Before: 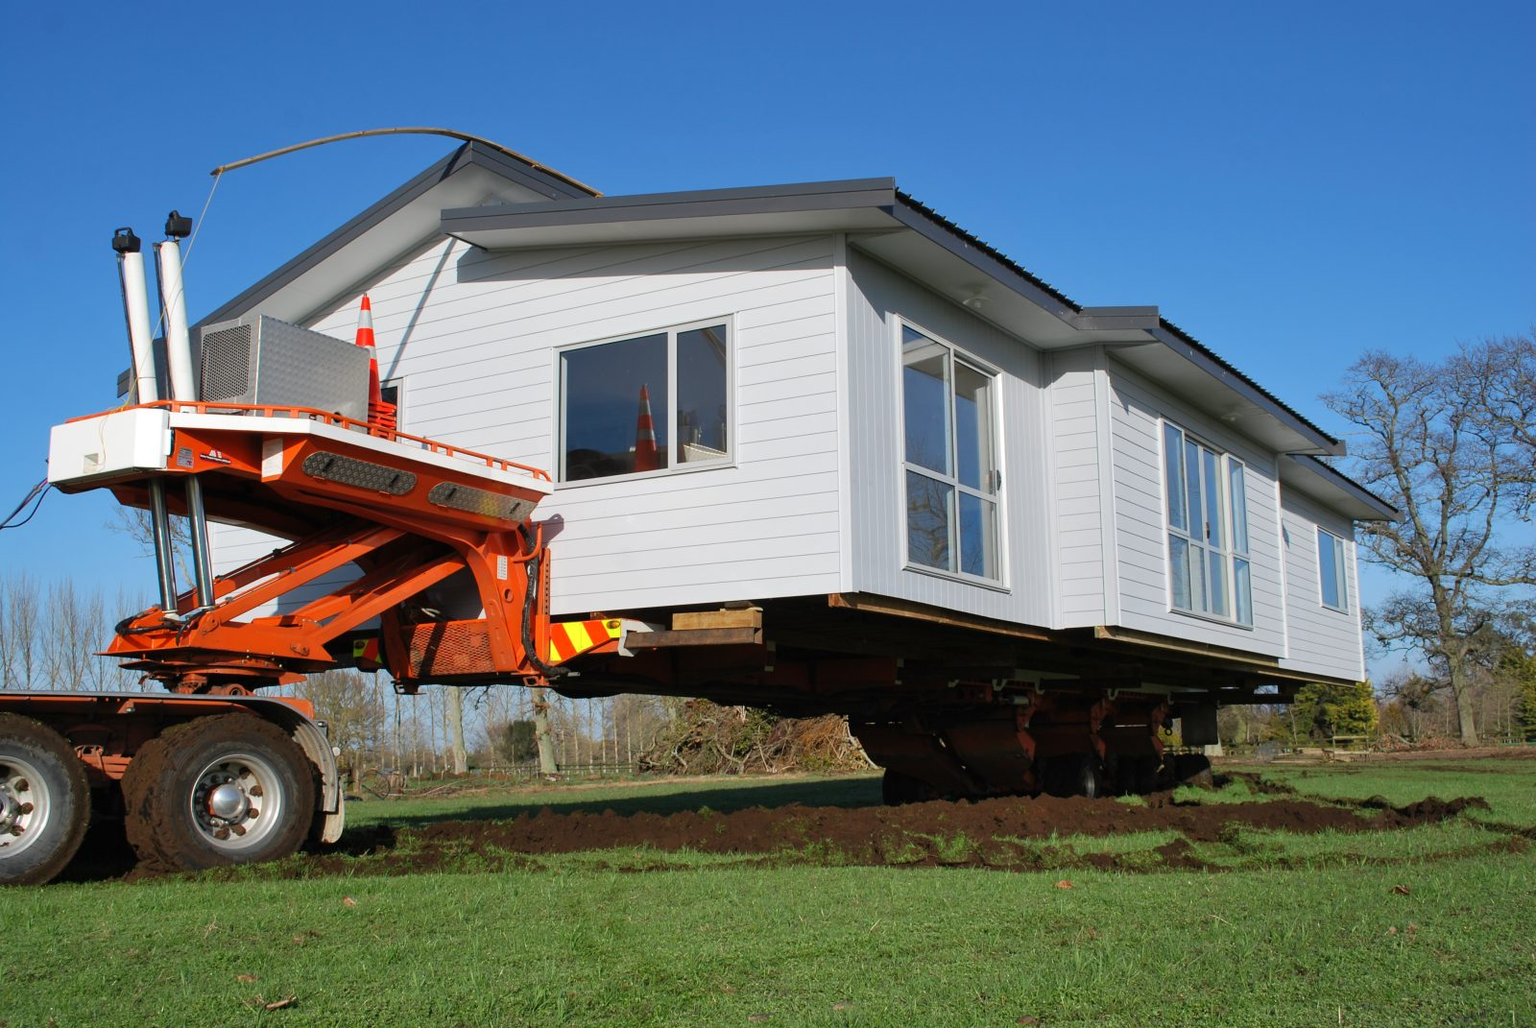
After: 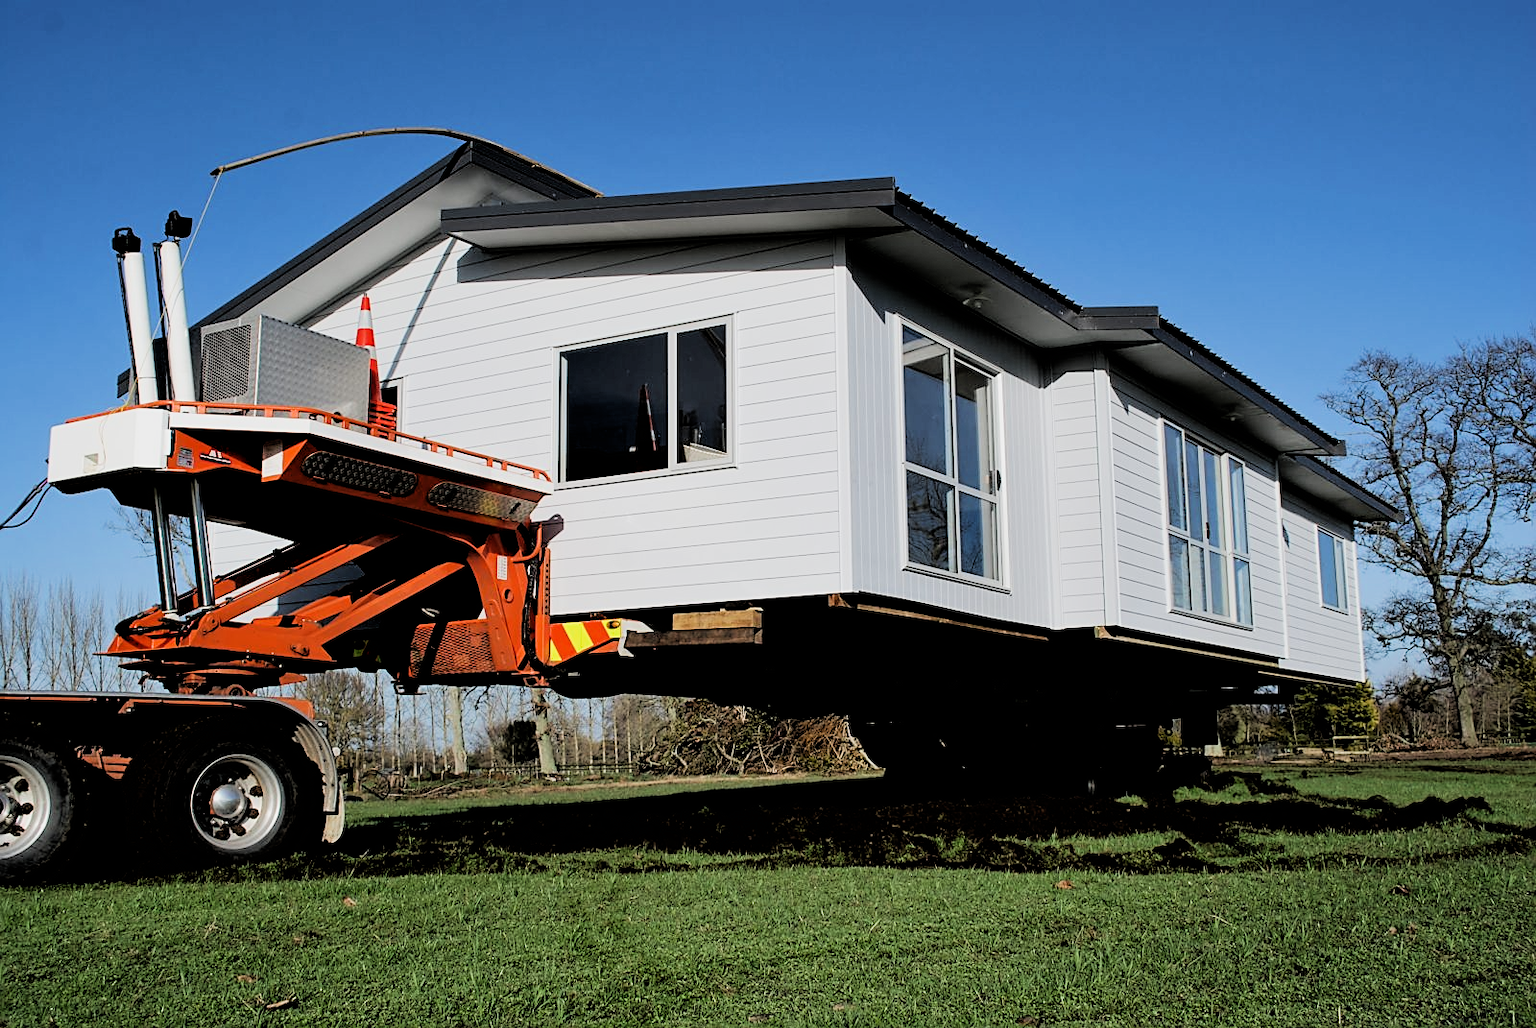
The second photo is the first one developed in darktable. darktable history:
sharpen: on, module defaults
filmic rgb: black relative exposure -5 EV, hardness 2.88, contrast 1.4, highlights saturation mix -30%
rgb levels: levels [[0.034, 0.472, 0.904], [0, 0.5, 1], [0, 0.5, 1]]
